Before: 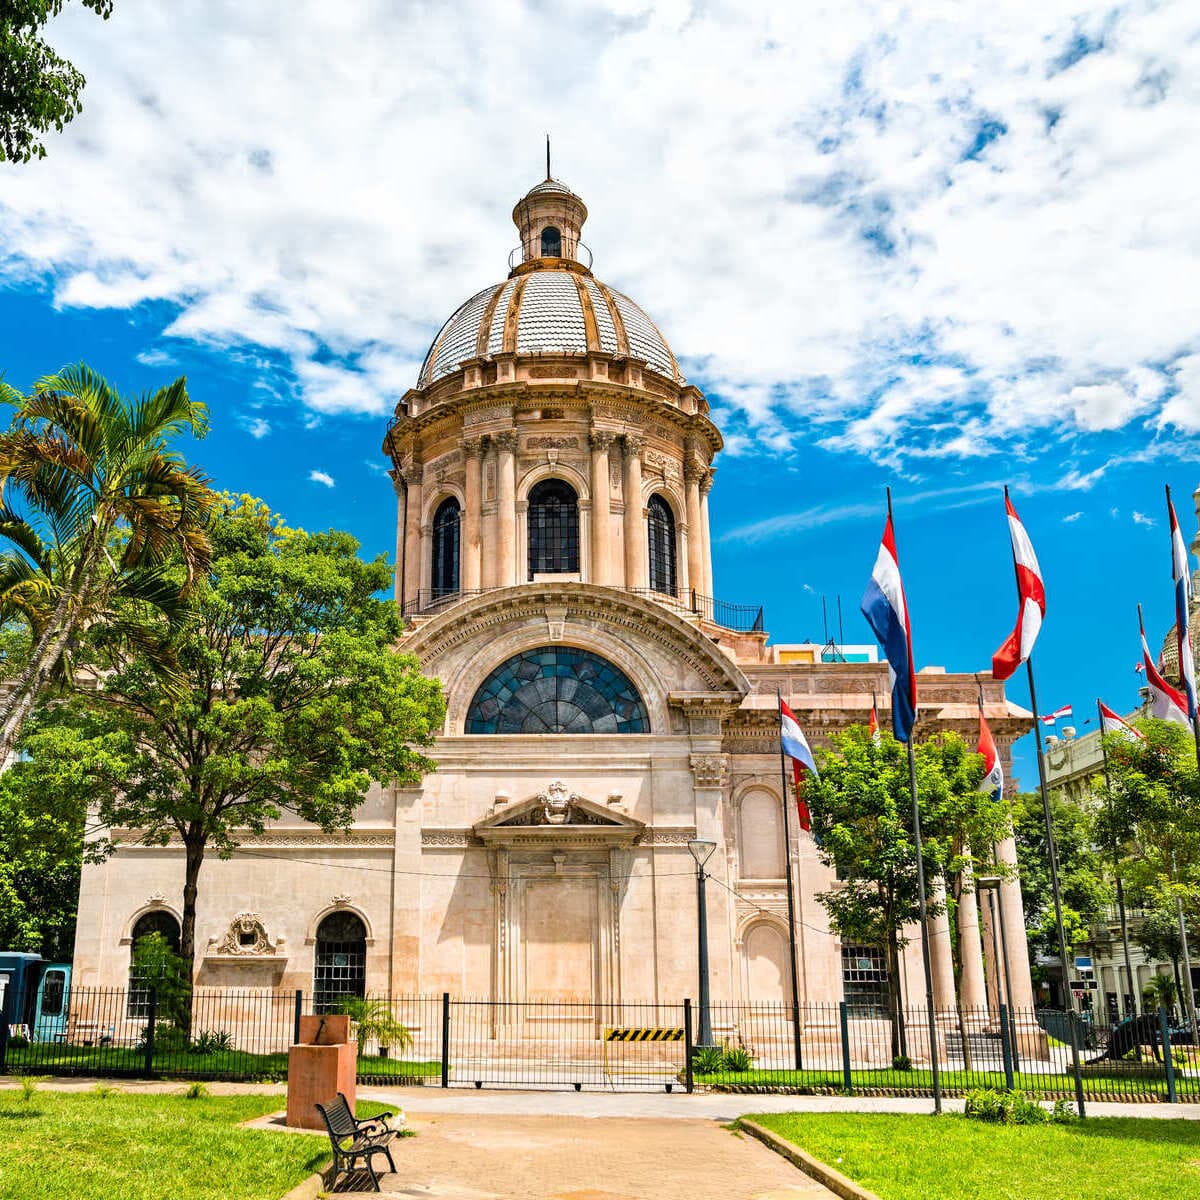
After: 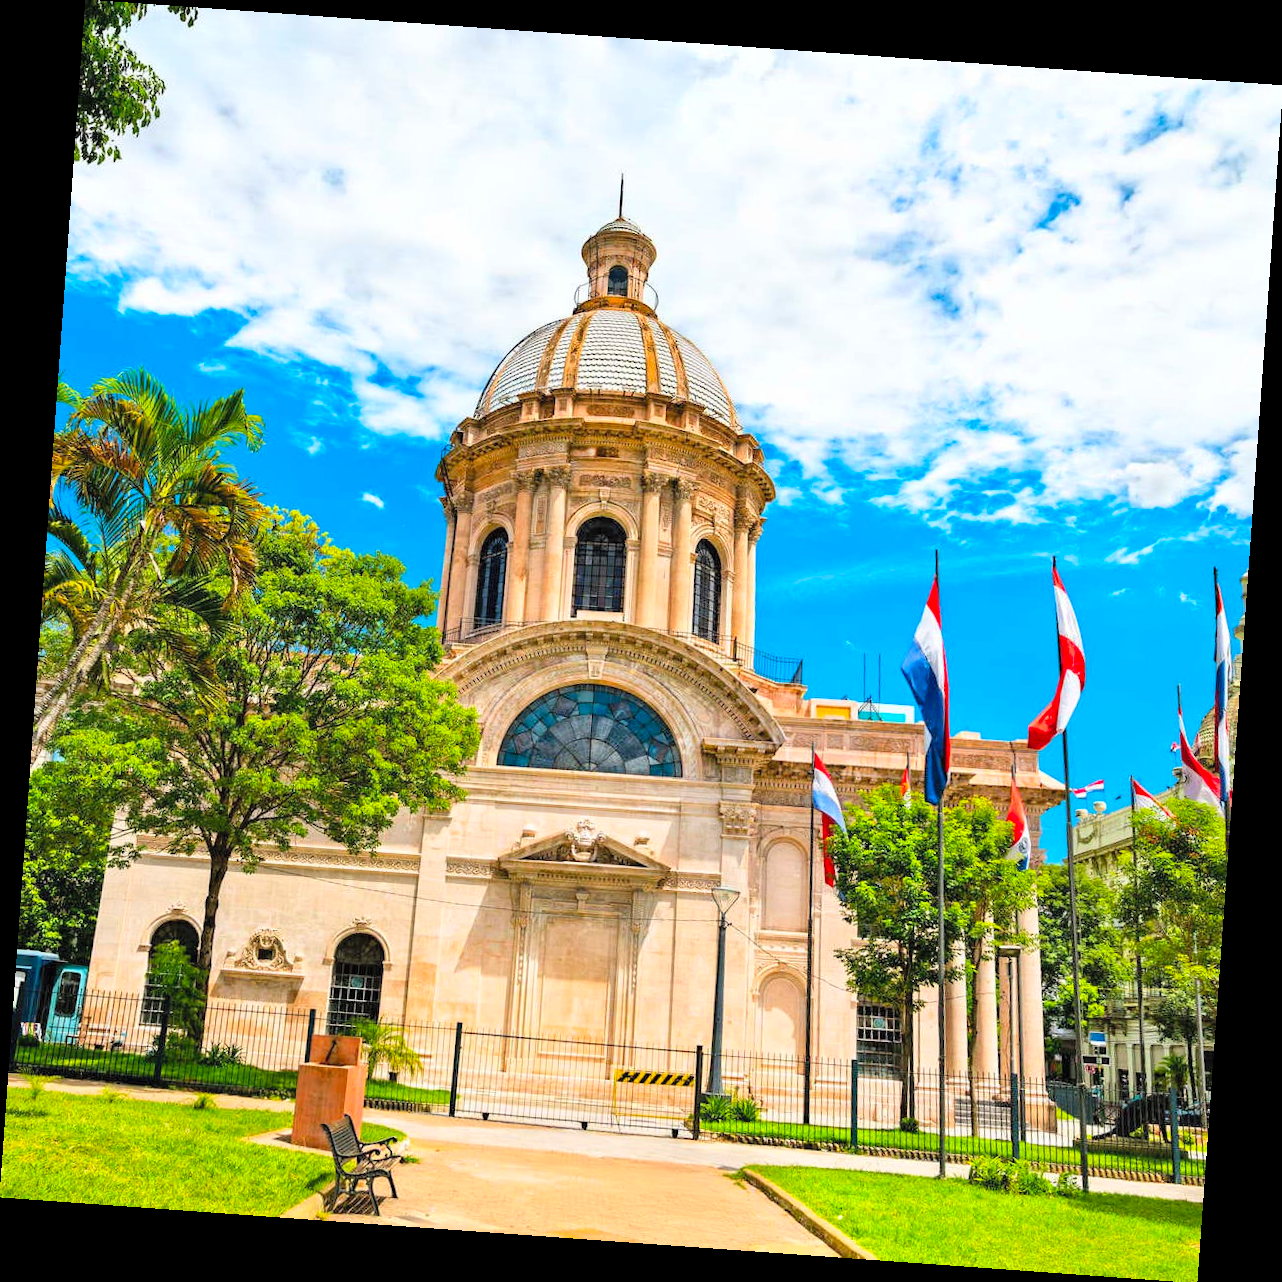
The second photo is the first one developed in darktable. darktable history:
contrast brightness saturation: contrast 0.07, brightness 0.18, saturation 0.4
rotate and perspective: rotation 4.1°, automatic cropping off
